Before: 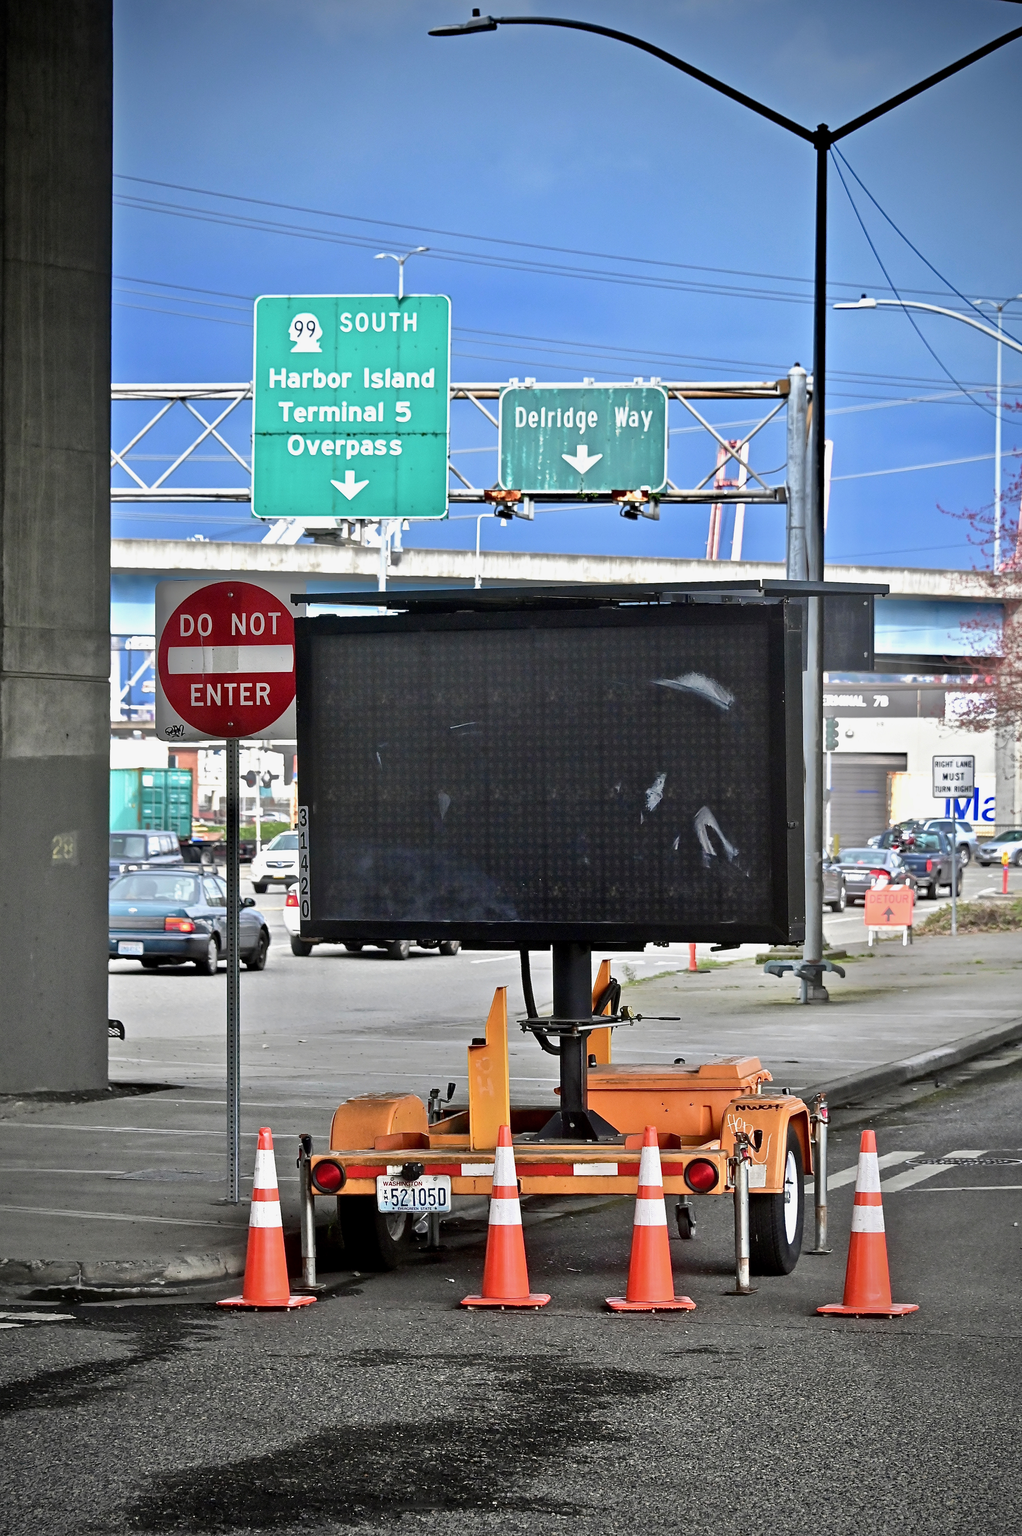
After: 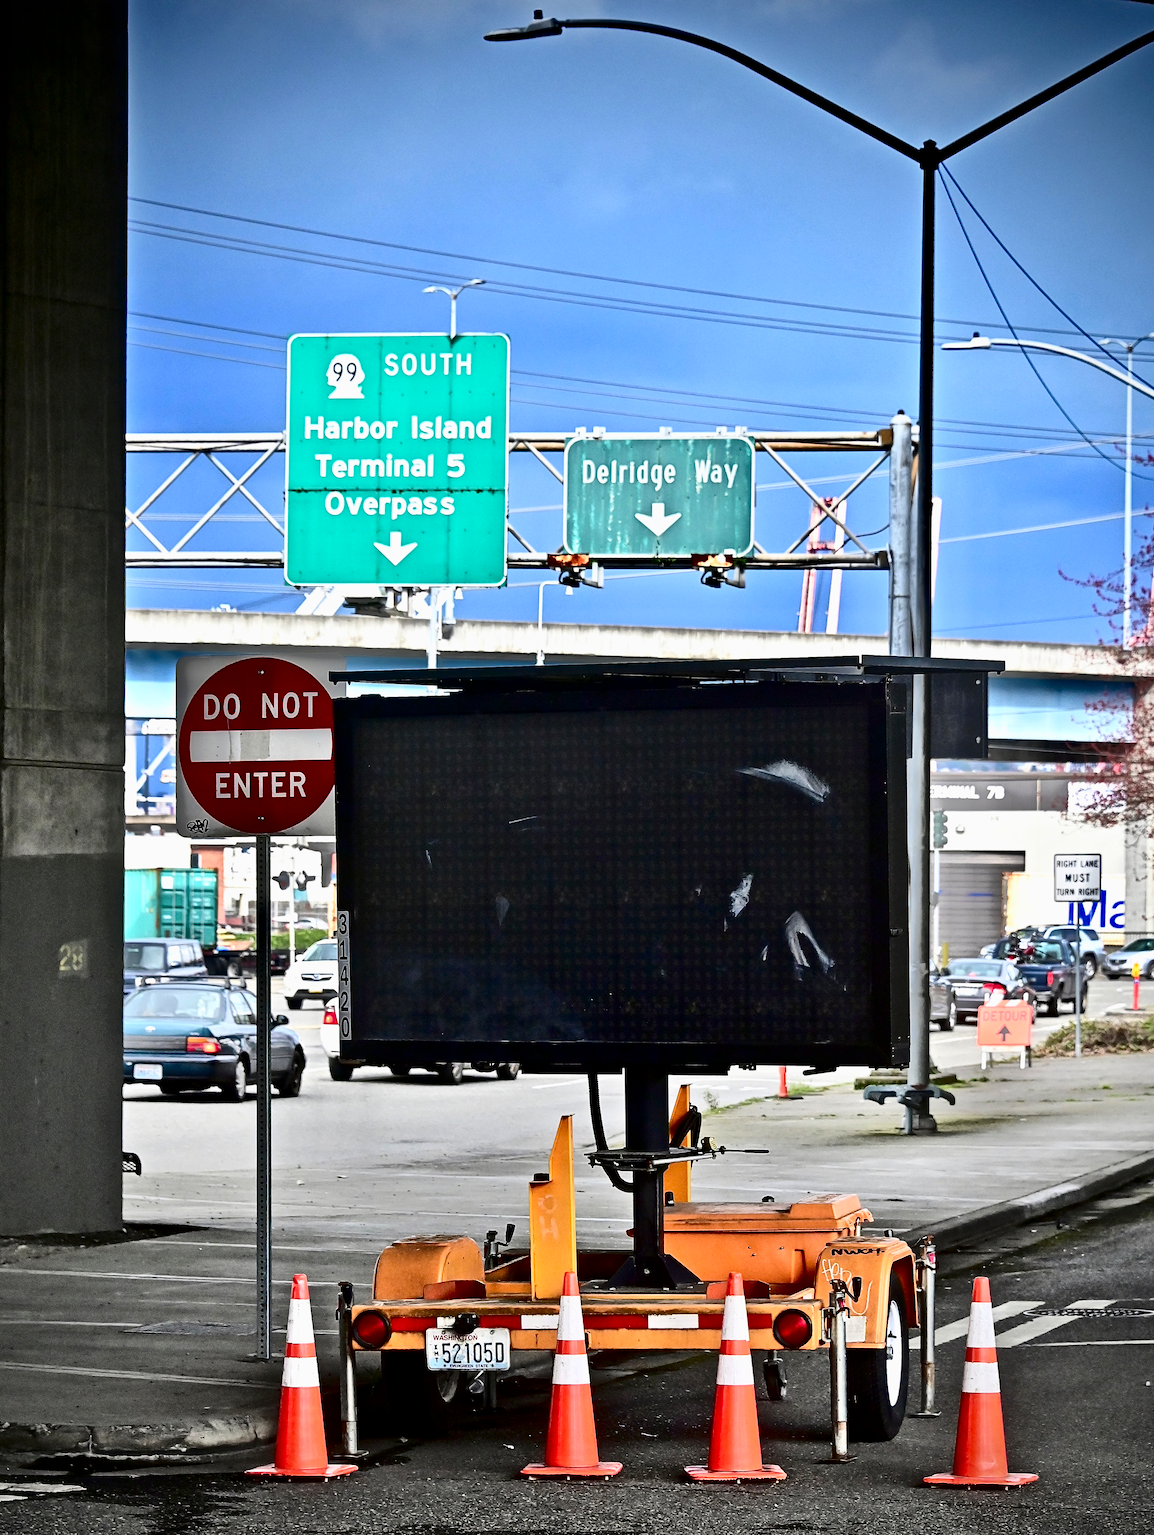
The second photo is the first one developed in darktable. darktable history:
contrast brightness saturation: contrast 0.32, brightness -0.08, saturation 0.17
crop and rotate: top 0%, bottom 11.49%
